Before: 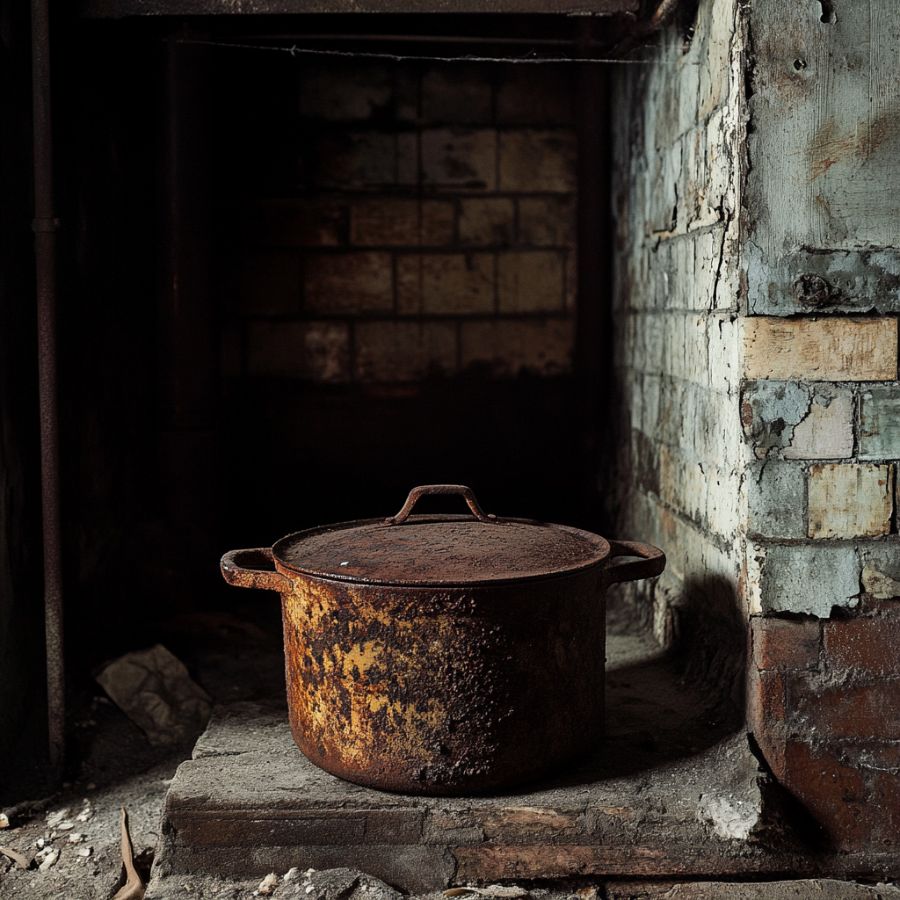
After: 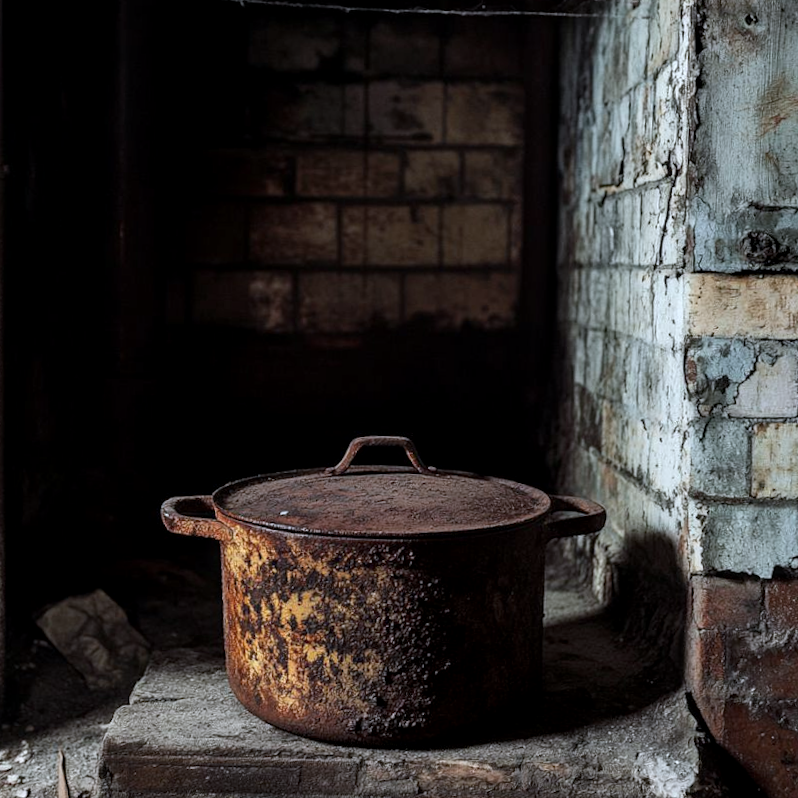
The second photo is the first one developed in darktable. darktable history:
white balance: red 0.967, blue 1.049
local contrast: on, module defaults
crop and rotate: angle -3.27°, left 5.211%, top 5.211%, right 4.607%, bottom 4.607%
rotate and perspective: rotation -2.22°, lens shift (horizontal) -0.022, automatic cropping off
color correction: highlights a* -0.137, highlights b* -5.91, shadows a* -0.137, shadows b* -0.137
